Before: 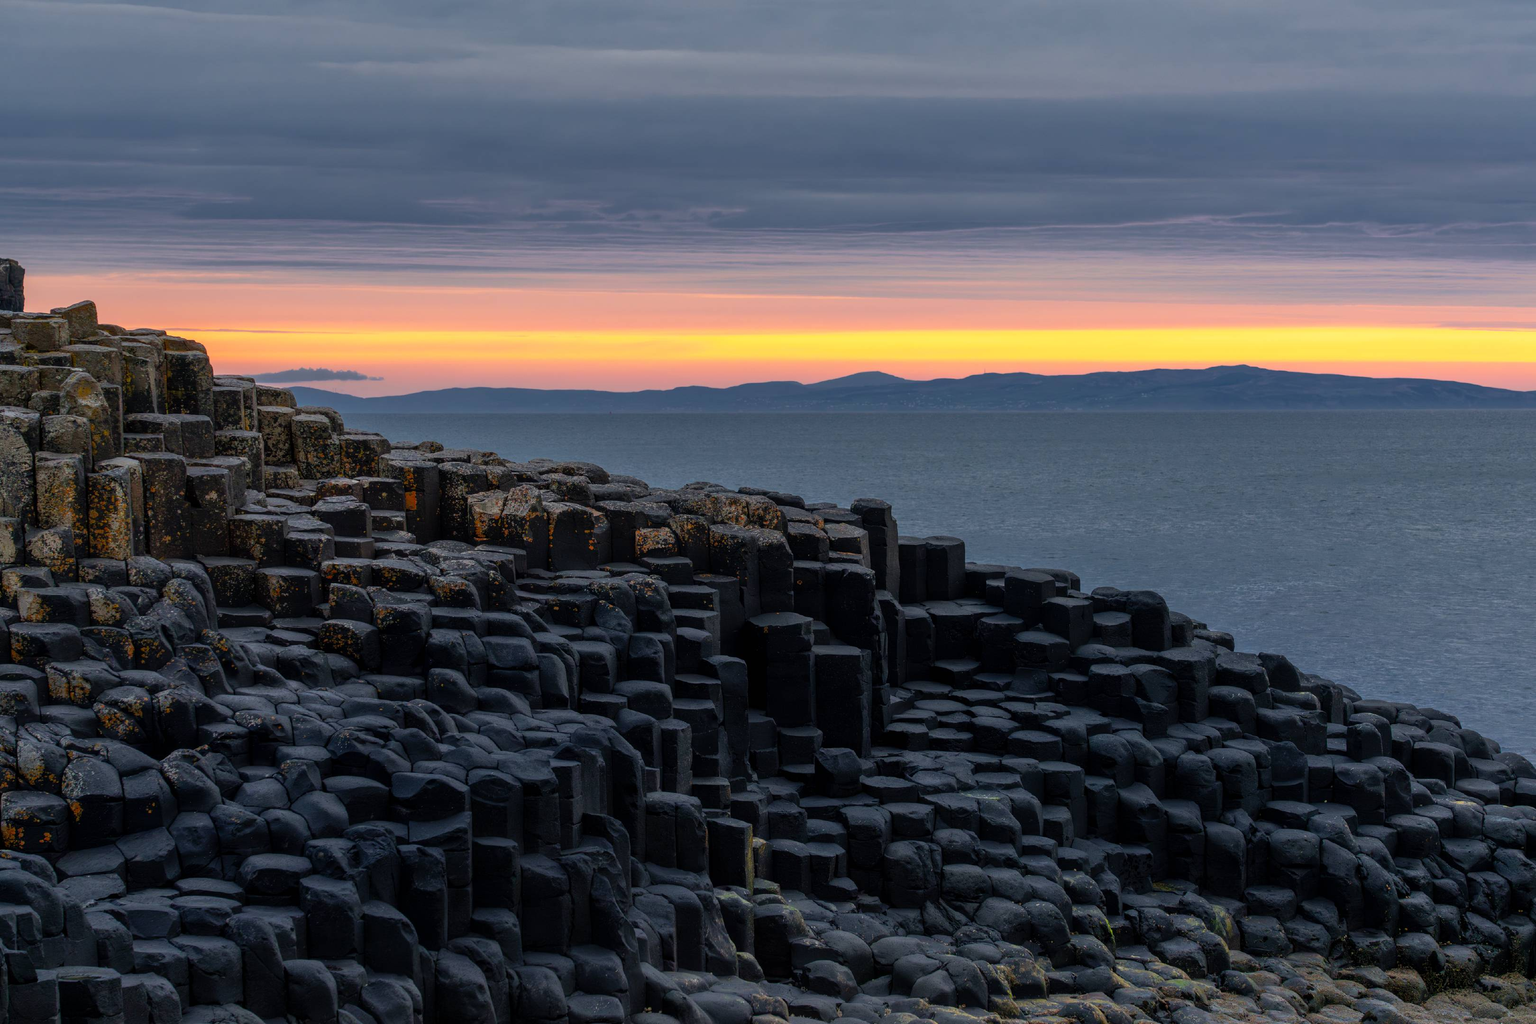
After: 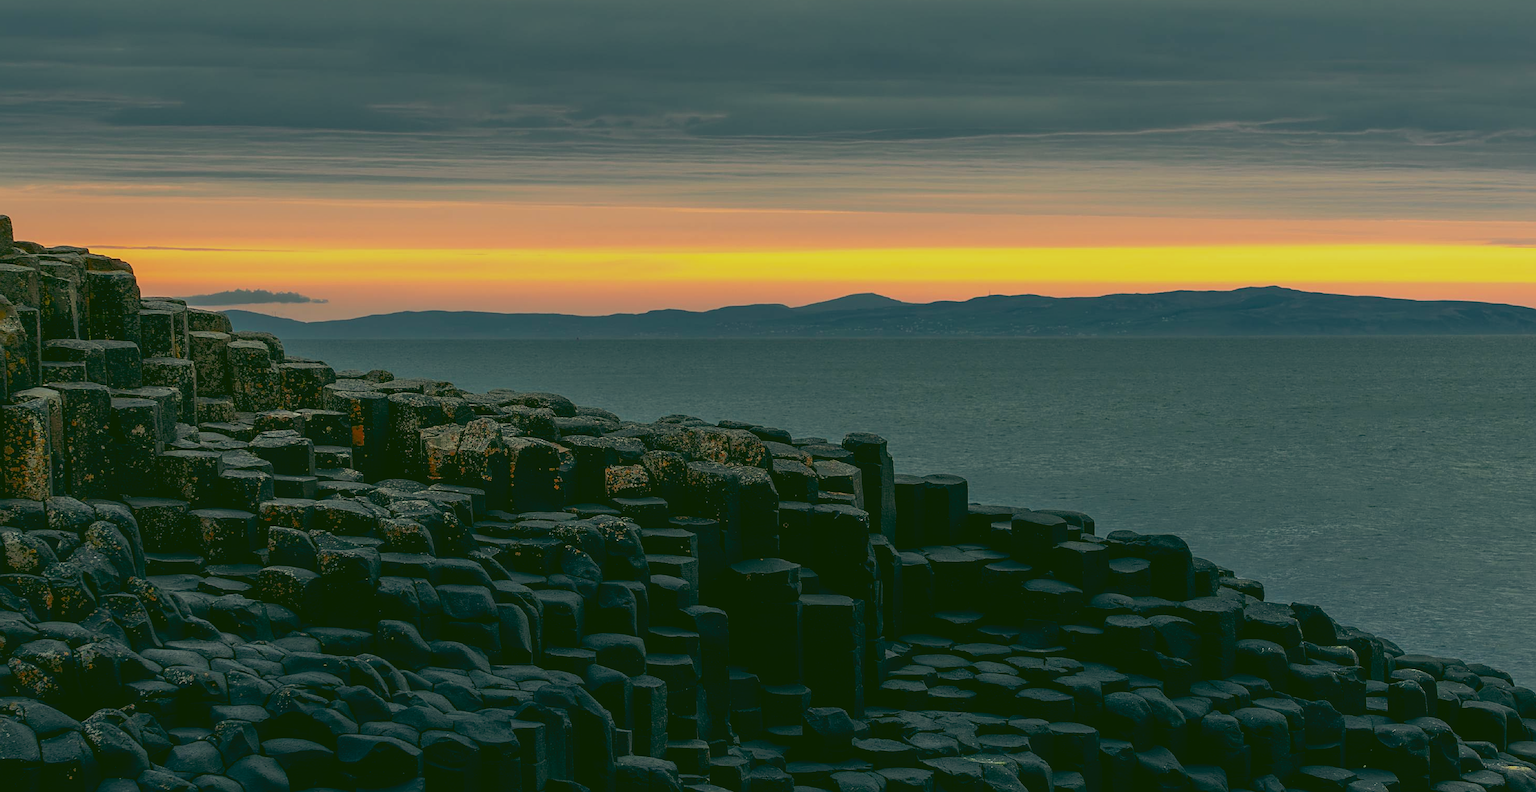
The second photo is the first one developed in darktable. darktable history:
rgb curve: curves: ch0 [(0.123, 0.061) (0.995, 0.887)]; ch1 [(0.06, 0.116) (1, 0.906)]; ch2 [(0, 0) (0.824, 0.69) (1, 1)], mode RGB, independent channels, compensate middle gray true
crop: left 5.596%, top 10.314%, right 3.534%, bottom 19.395%
exposure: compensate highlight preservation false
sharpen: on, module defaults
